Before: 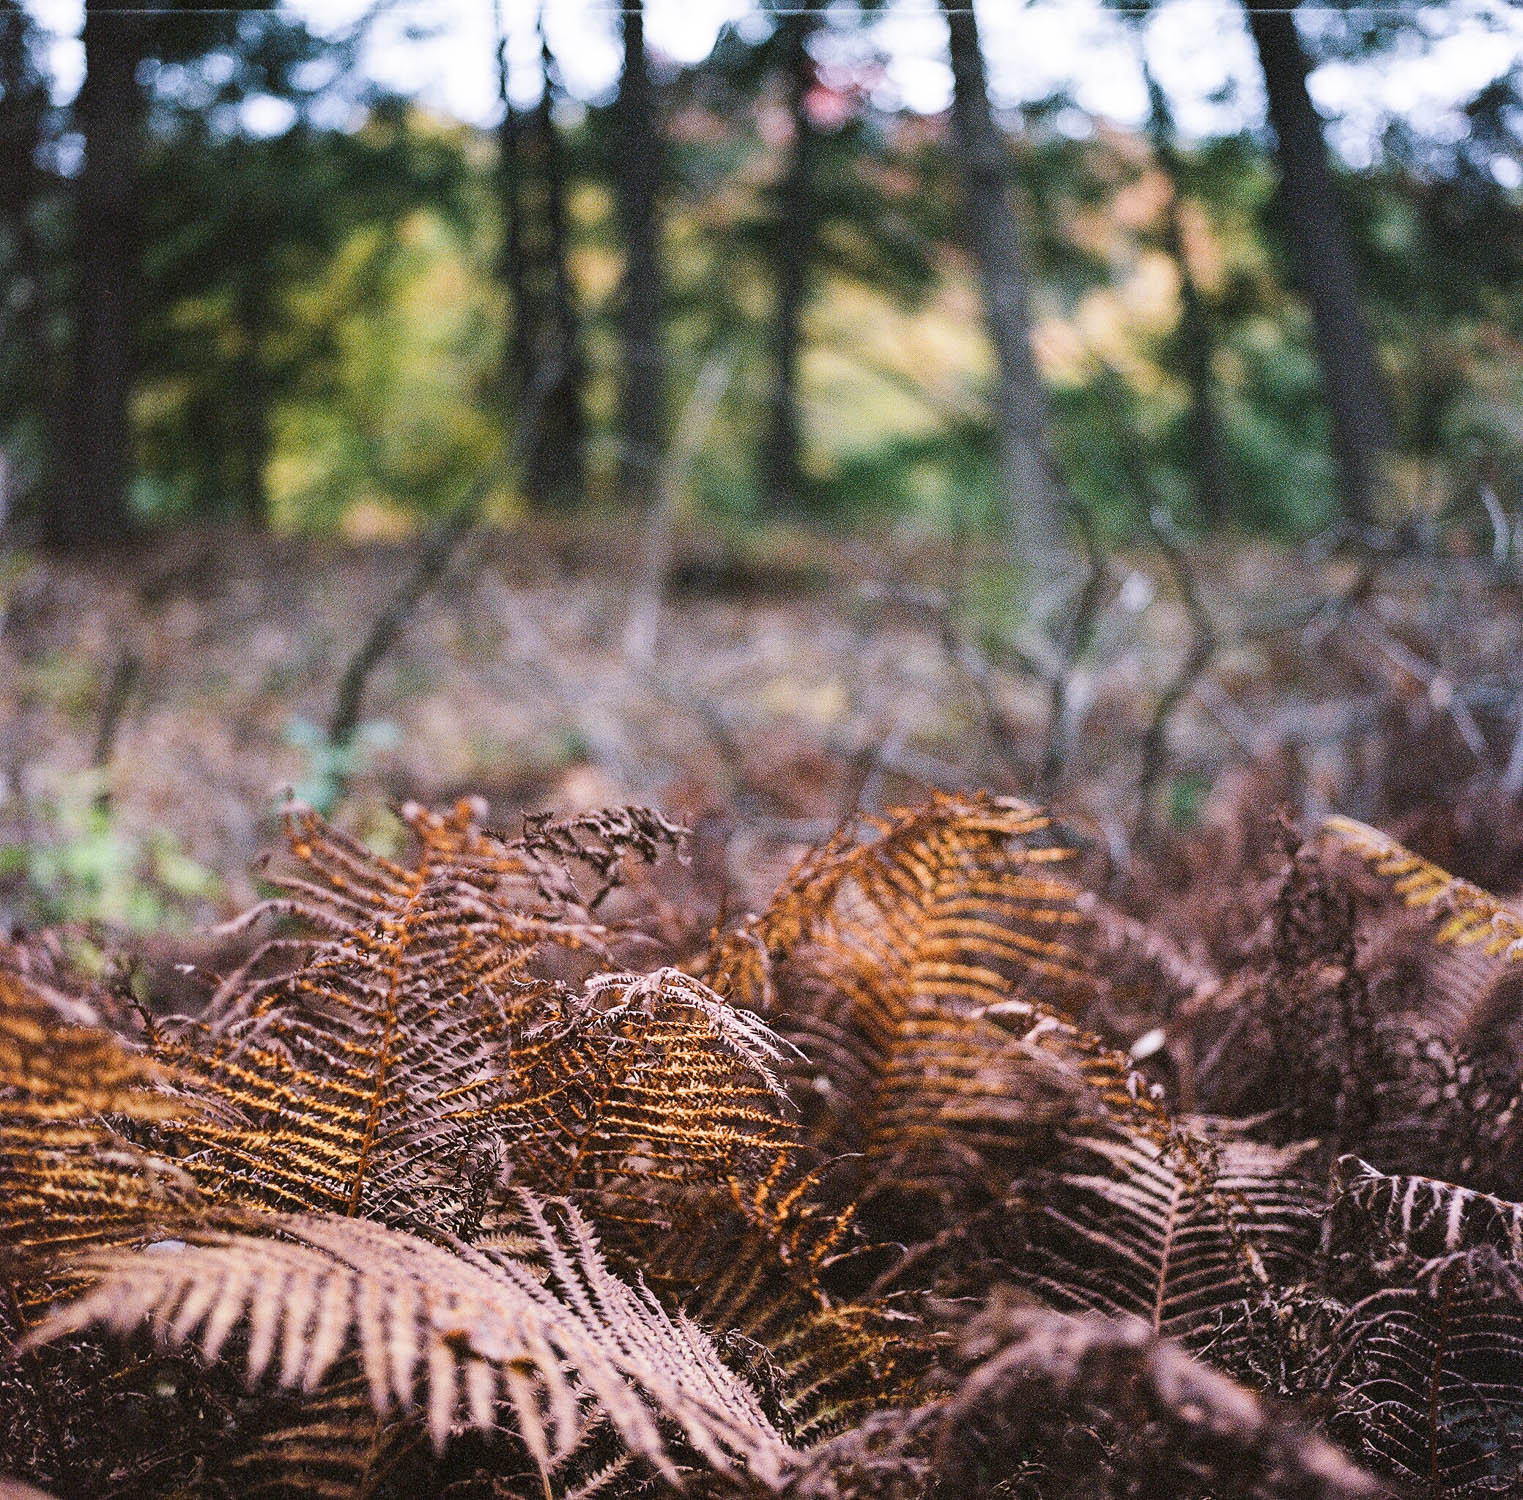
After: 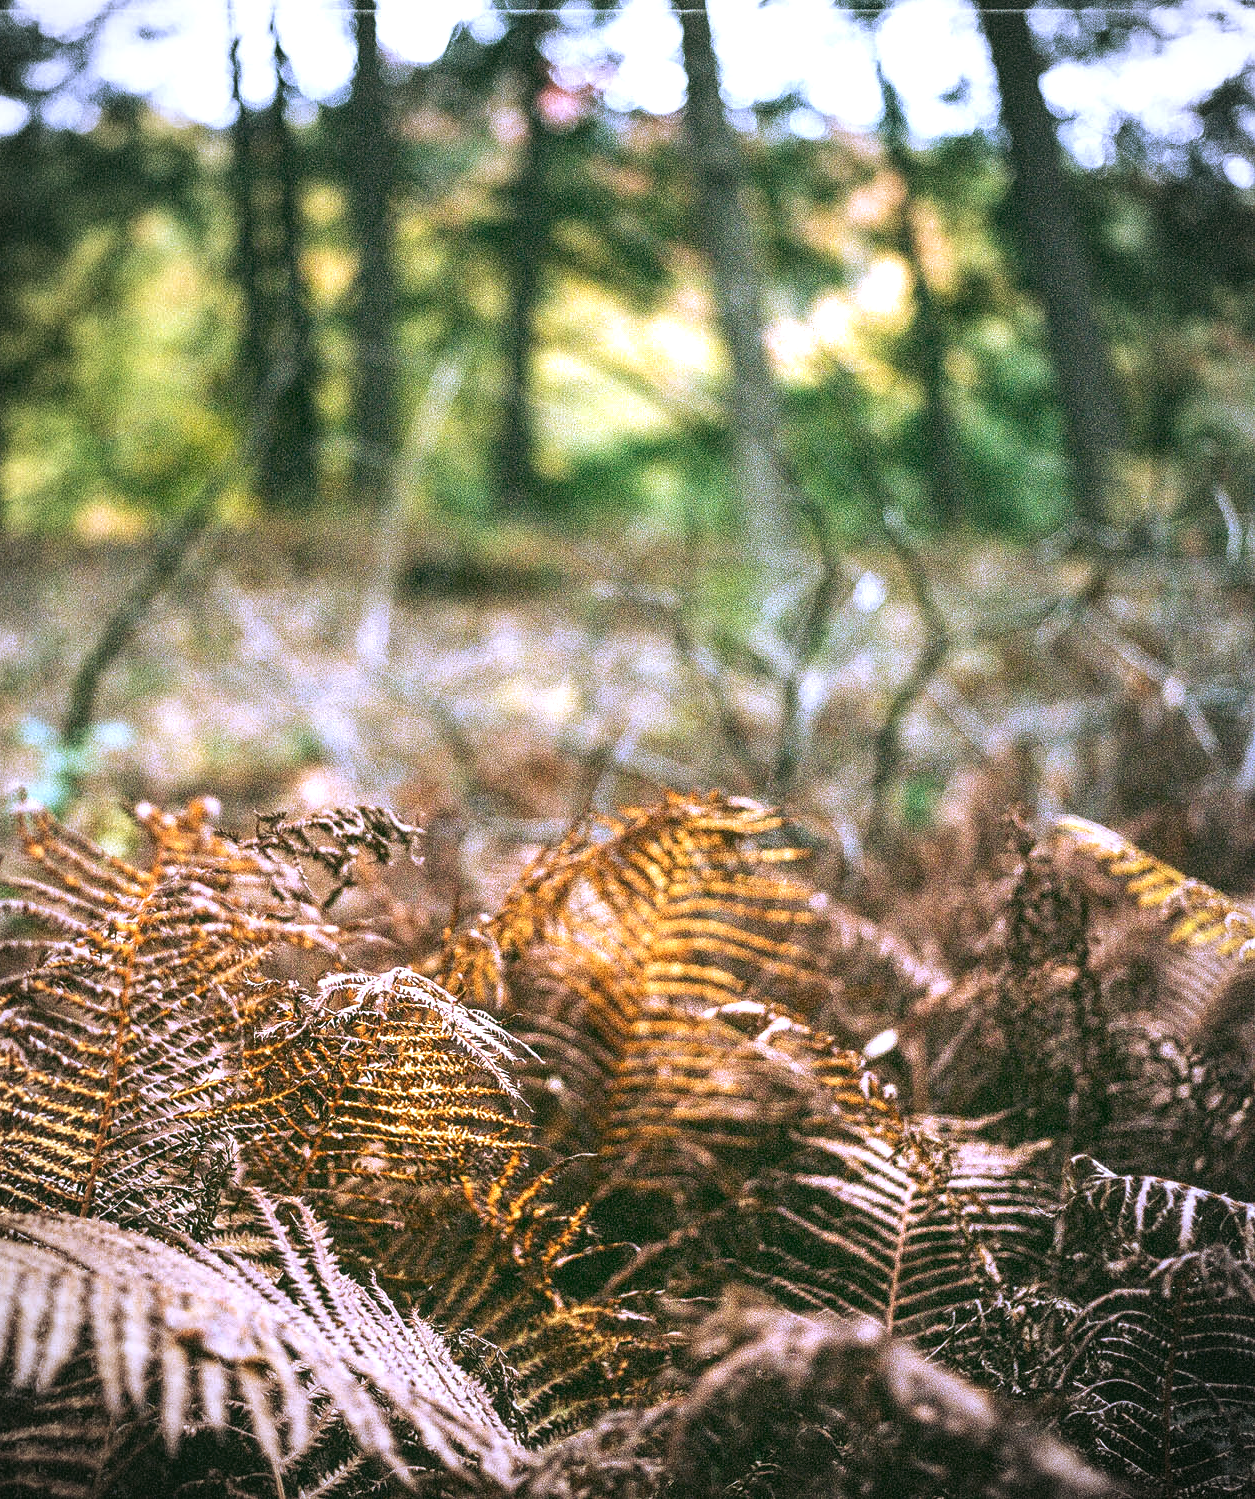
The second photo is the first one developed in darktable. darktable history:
crop: left 17.582%, bottom 0.031%
rgb curve: curves: ch0 [(0.123, 0.061) (0.995, 0.887)]; ch1 [(0.06, 0.116) (1, 0.906)]; ch2 [(0, 0) (0.824, 0.69) (1, 1)], mode RGB, independent channels, compensate middle gray true
local contrast: on, module defaults
exposure: black level correction 0, exposure 1.1 EV, compensate highlight preservation false
vignetting: fall-off start 71.74%
